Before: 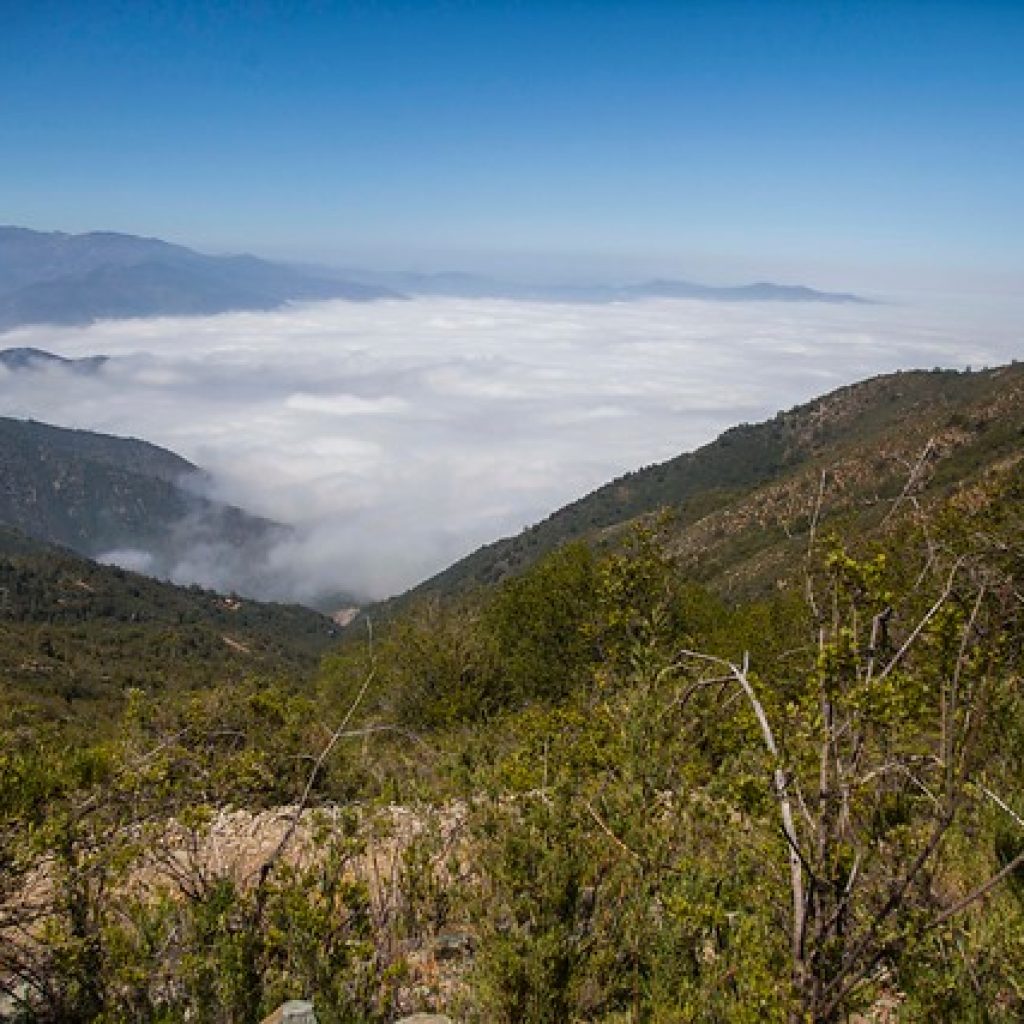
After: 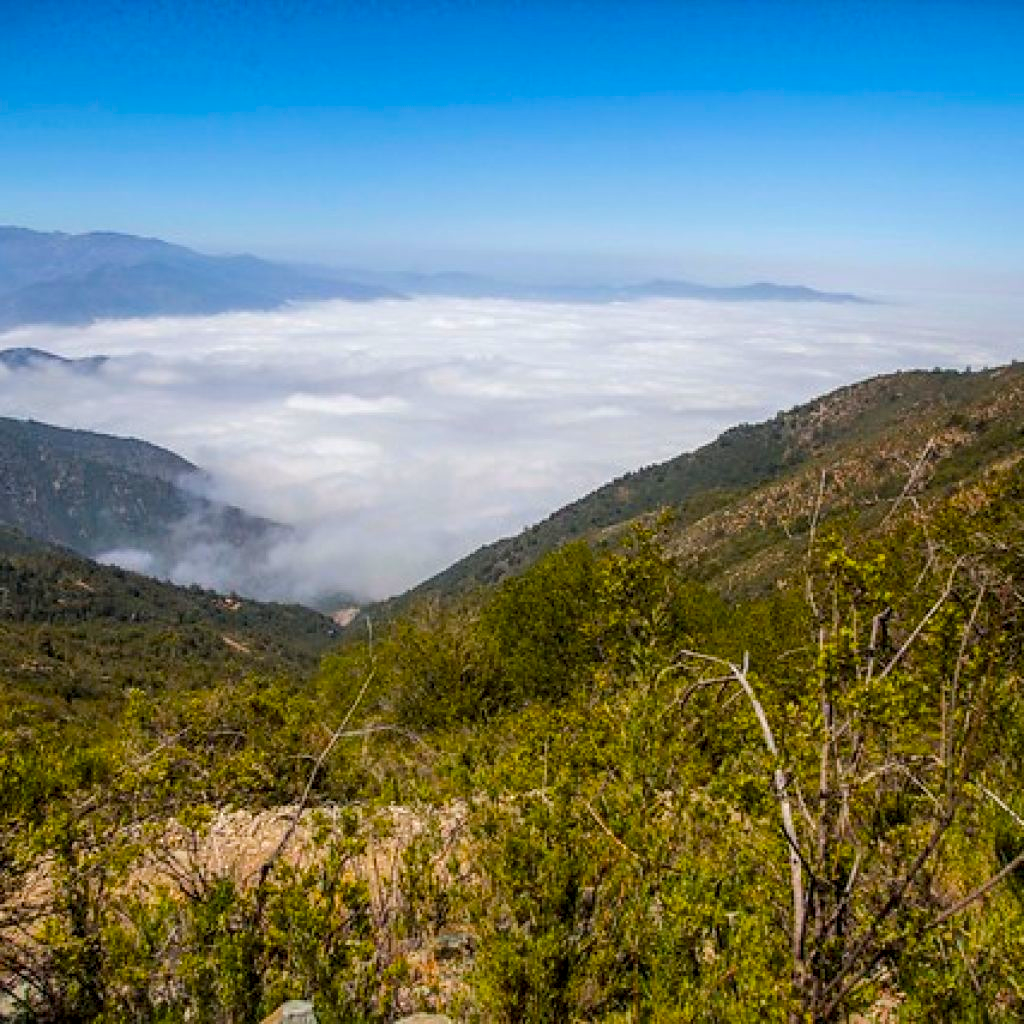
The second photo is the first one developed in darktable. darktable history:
local contrast: detail 130%
color balance rgb: perceptual saturation grading › global saturation 25%, perceptual brilliance grading › mid-tones 10%, perceptual brilliance grading › shadows 15%, global vibrance 20%
